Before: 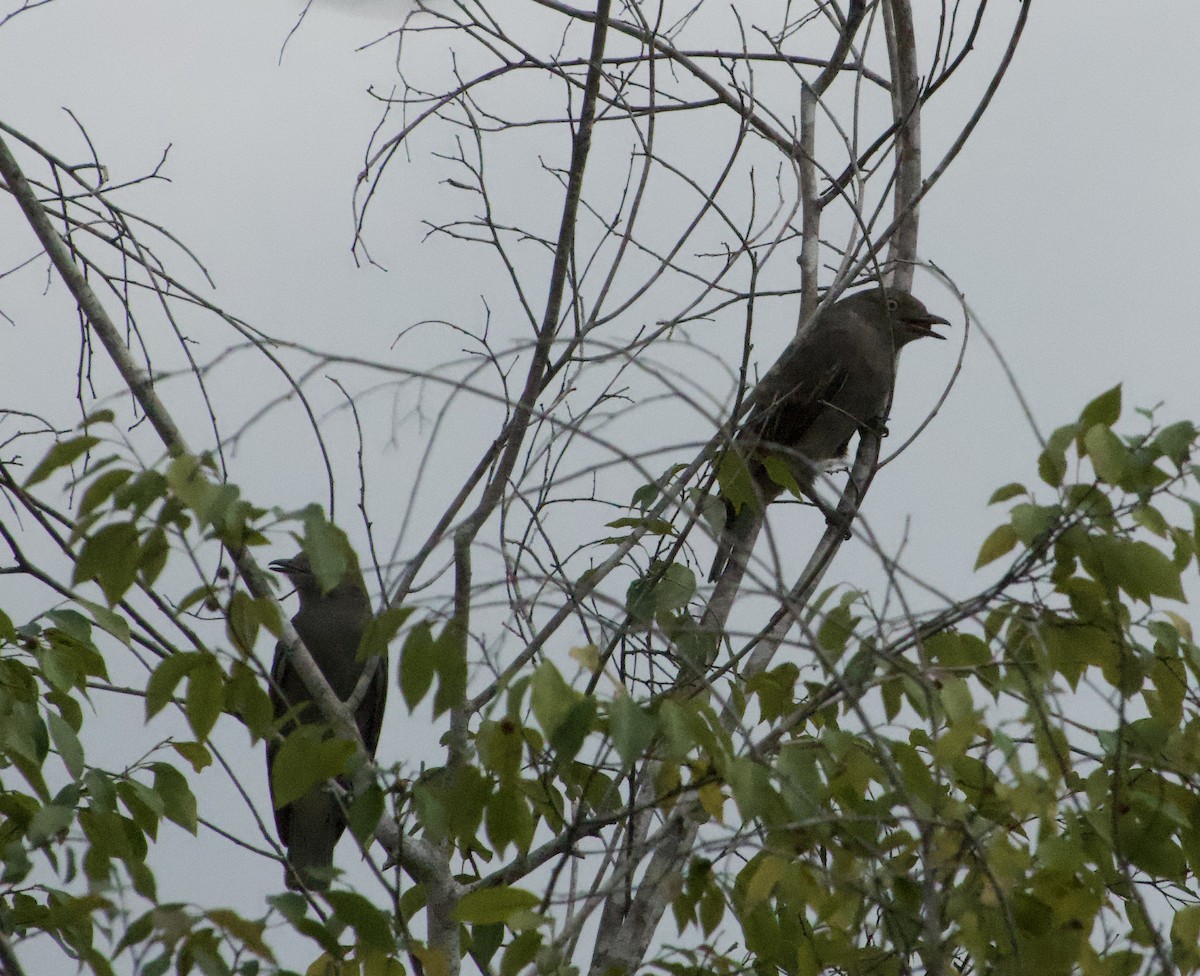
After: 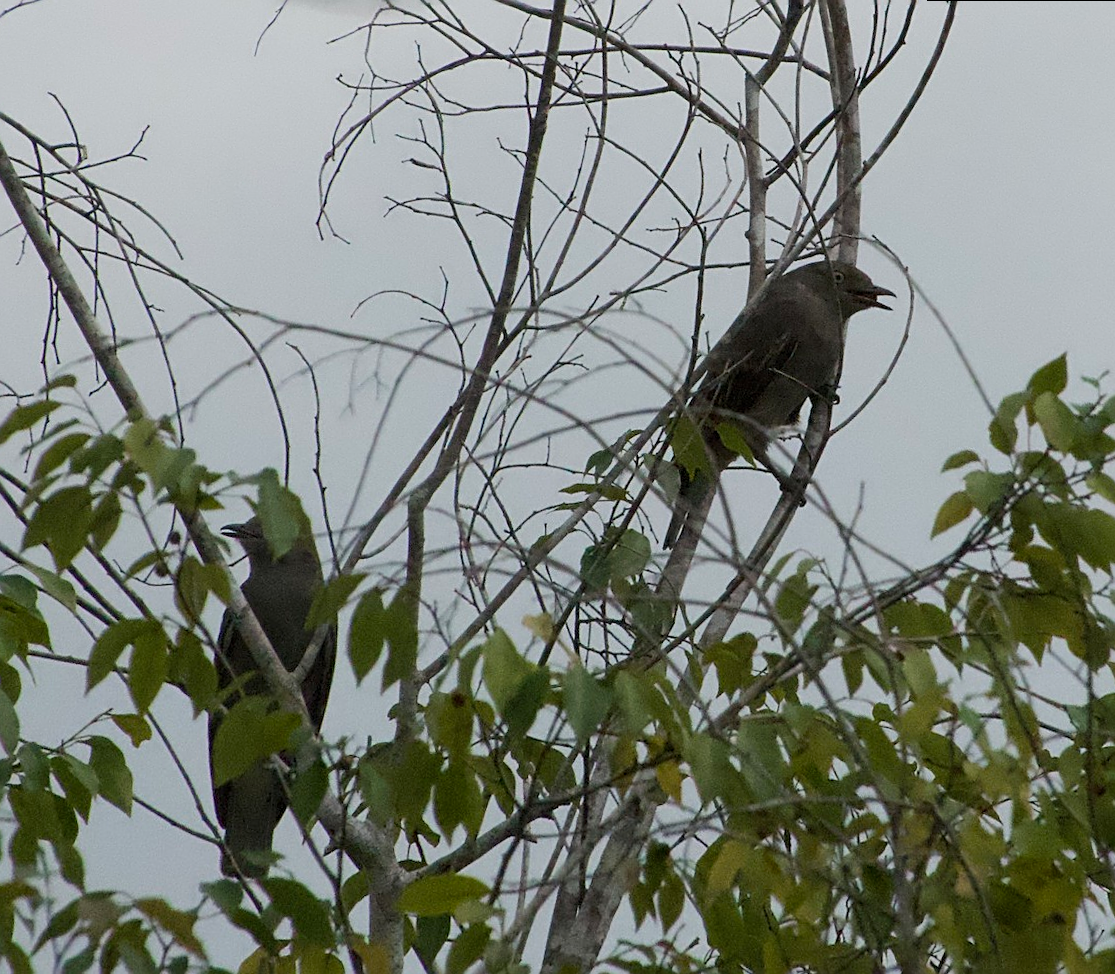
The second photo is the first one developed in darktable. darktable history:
sharpen: on, module defaults
rotate and perspective: rotation 0.215°, lens shift (vertical) -0.139, crop left 0.069, crop right 0.939, crop top 0.002, crop bottom 0.996
